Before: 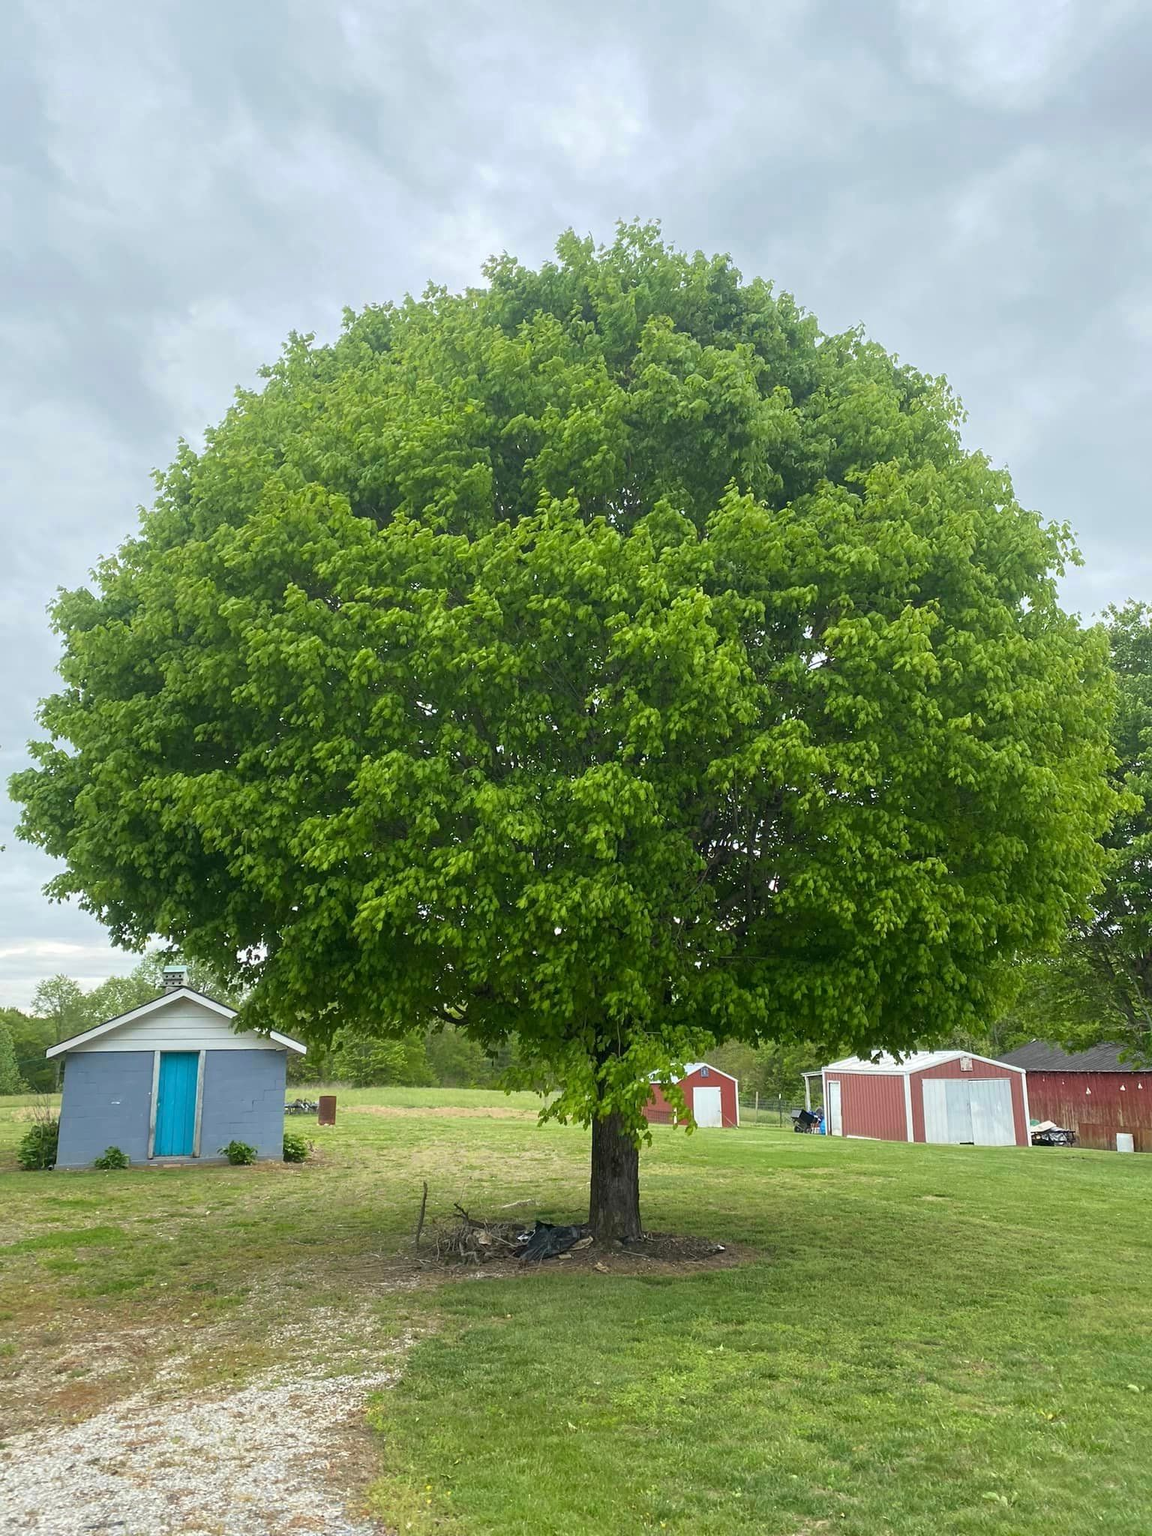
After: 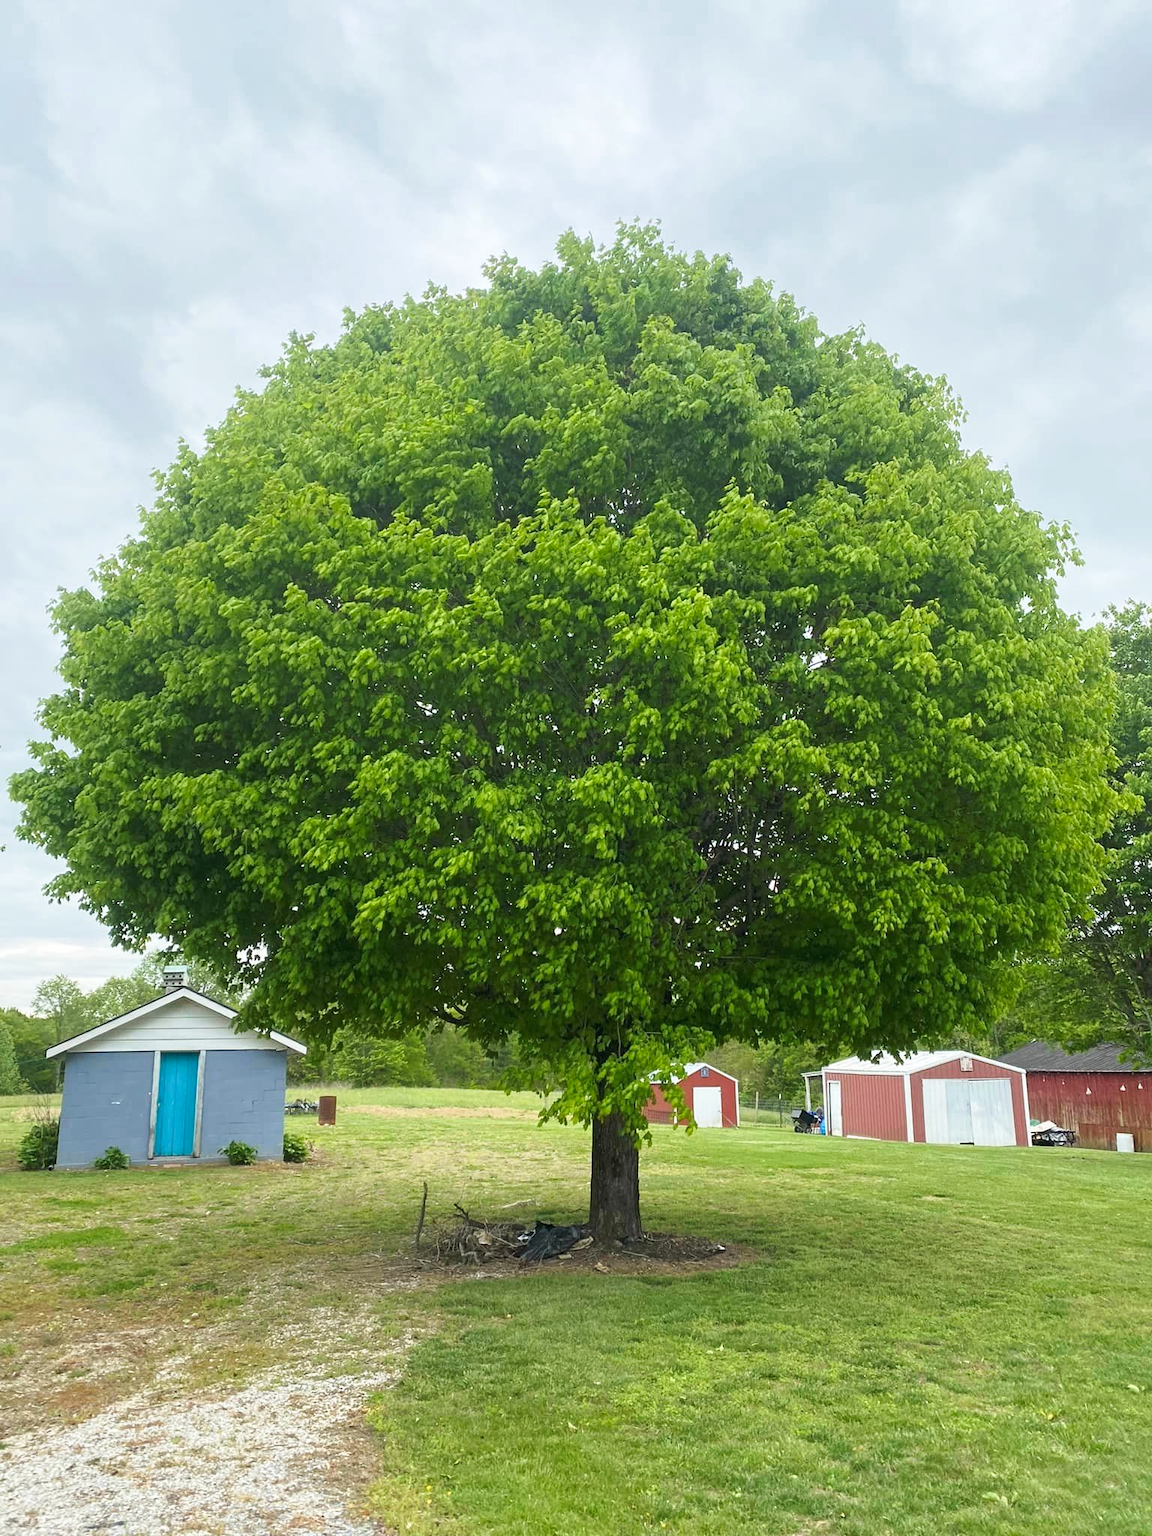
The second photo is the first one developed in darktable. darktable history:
exposure: compensate highlight preservation false
tone curve: curves: ch0 [(0, 0) (0.003, 0.019) (0.011, 0.022) (0.025, 0.03) (0.044, 0.049) (0.069, 0.08) (0.1, 0.111) (0.136, 0.144) (0.177, 0.189) (0.224, 0.23) (0.277, 0.285) (0.335, 0.356) (0.399, 0.428) (0.468, 0.511) (0.543, 0.597) (0.623, 0.682) (0.709, 0.773) (0.801, 0.865) (0.898, 0.945) (1, 1)], preserve colors none
